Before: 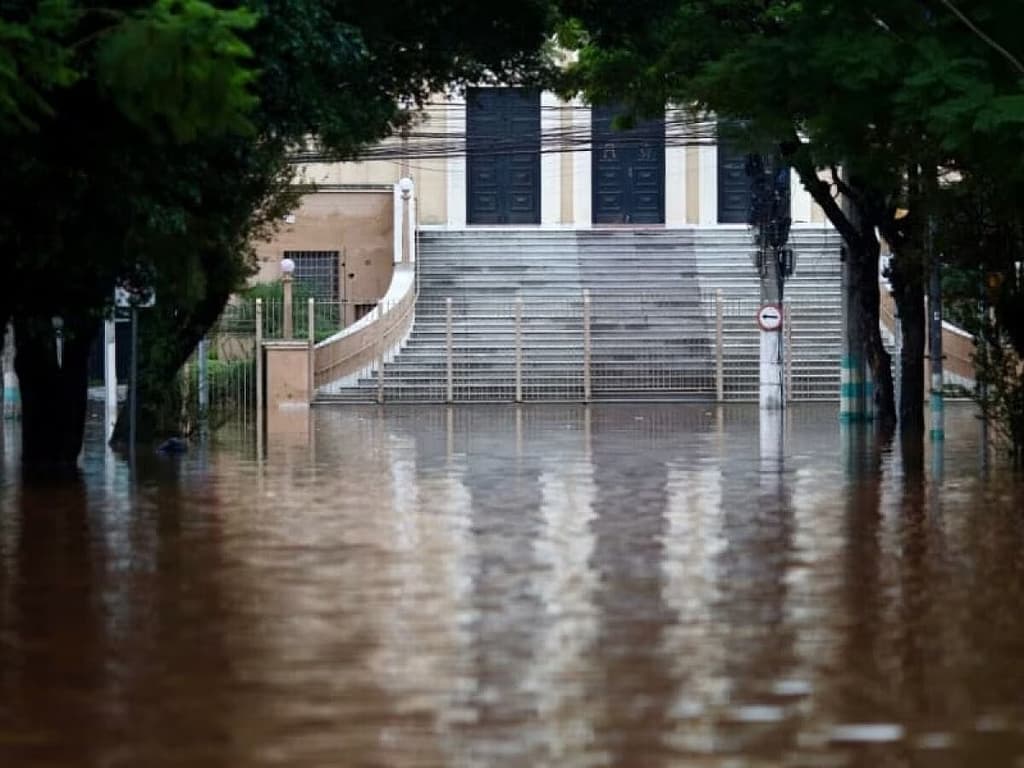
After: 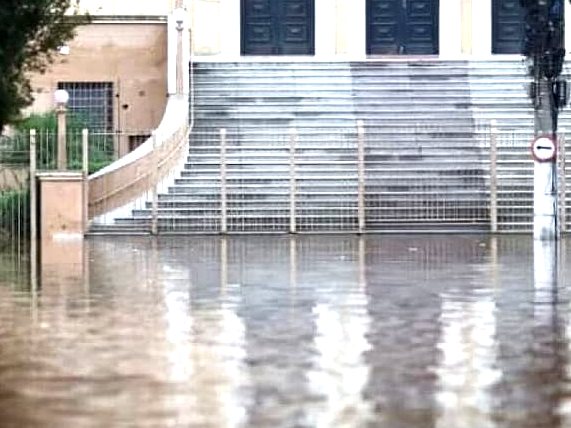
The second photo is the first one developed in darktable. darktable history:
crop and rotate: left 22.13%, top 22.054%, right 22.026%, bottom 22.102%
contrast equalizer: octaves 7, y [[0.6 ×6], [0.55 ×6], [0 ×6], [0 ×6], [0 ×6]], mix 0.15
exposure: exposure 0.921 EV, compensate highlight preservation false
